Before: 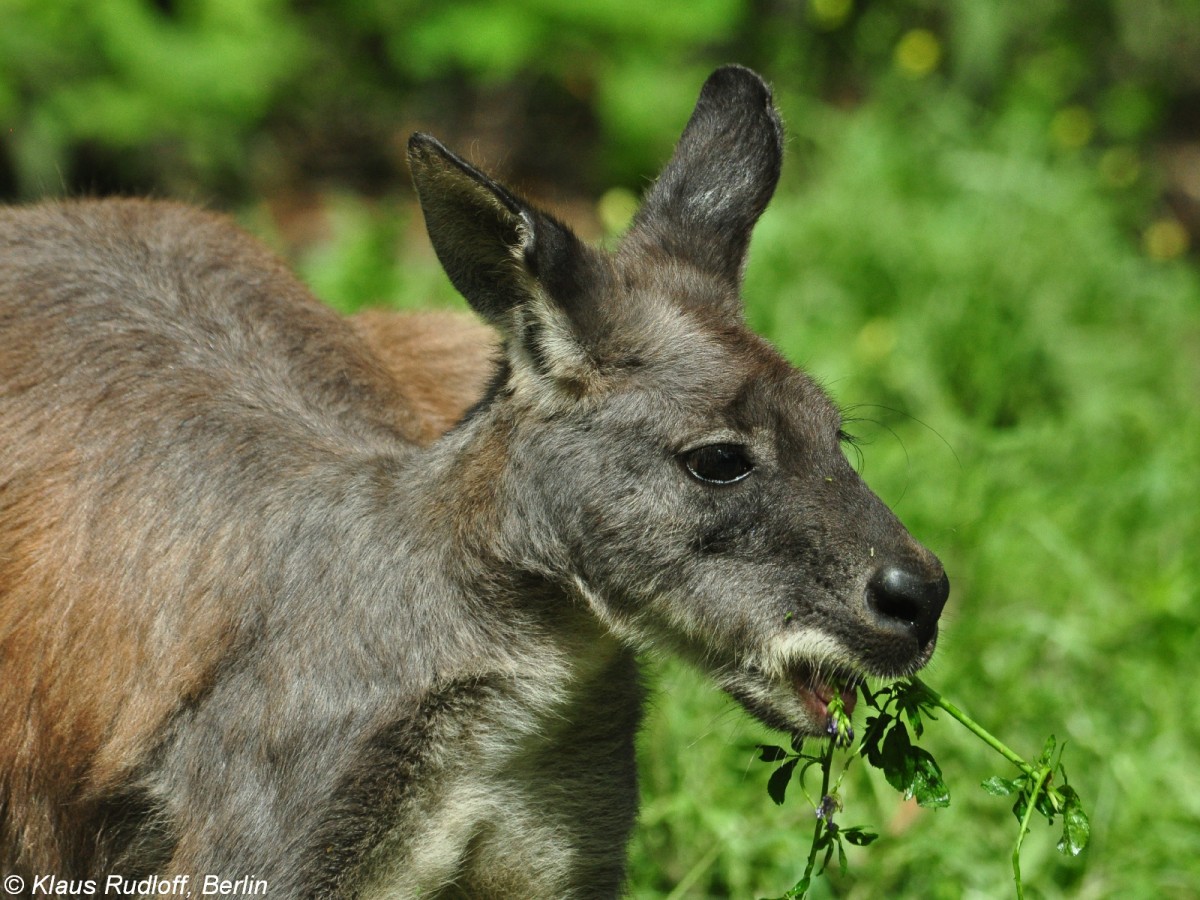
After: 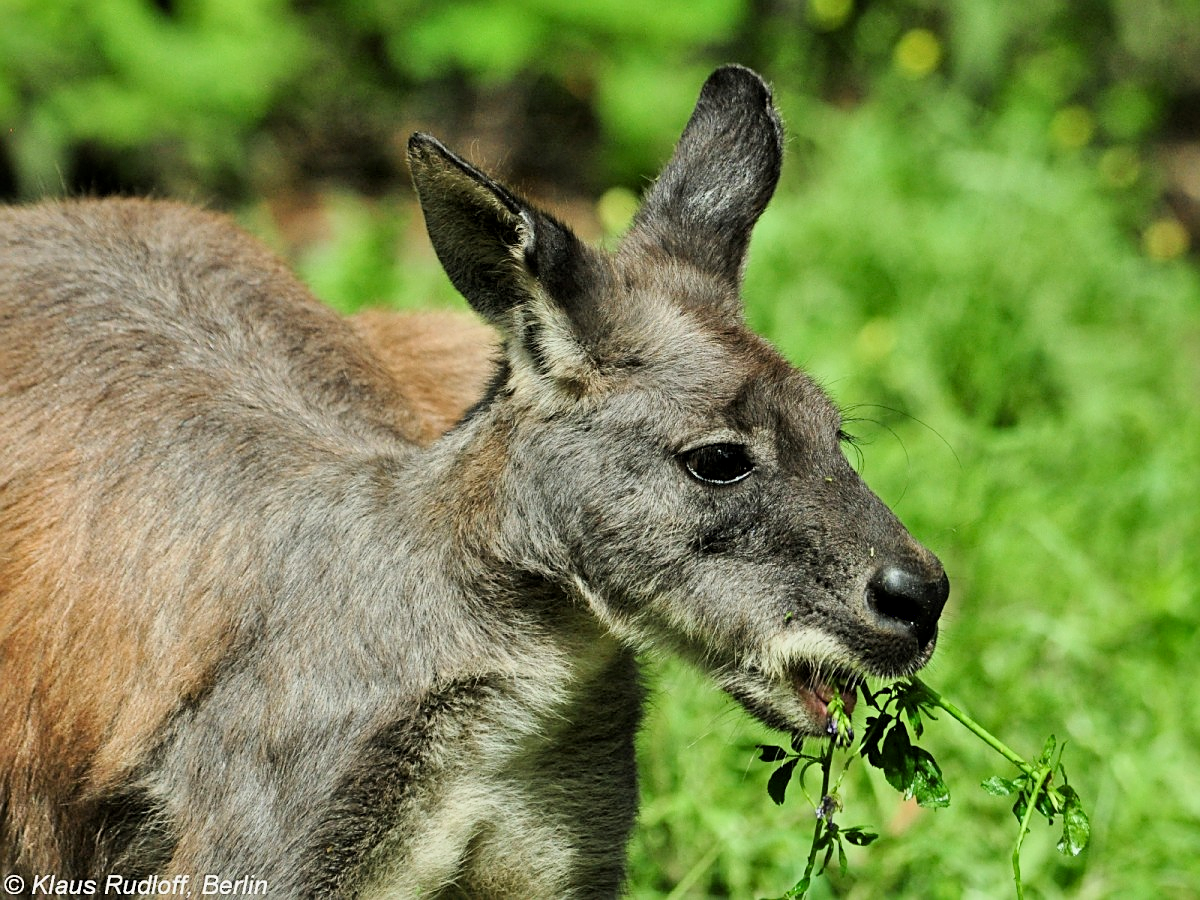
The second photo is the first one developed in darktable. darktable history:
local contrast: mode bilateral grid, contrast 21, coarseness 50, detail 119%, midtone range 0.2
exposure: black level correction 0.001, exposure 0.677 EV, compensate highlight preservation false
sharpen: radius 1.963
filmic rgb: black relative exposure -7.65 EV, white relative exposure 4.56 EV, threshold 3.01 EV, hardness 3.61, color science v6 (2022), enable highlight reconstruction true
